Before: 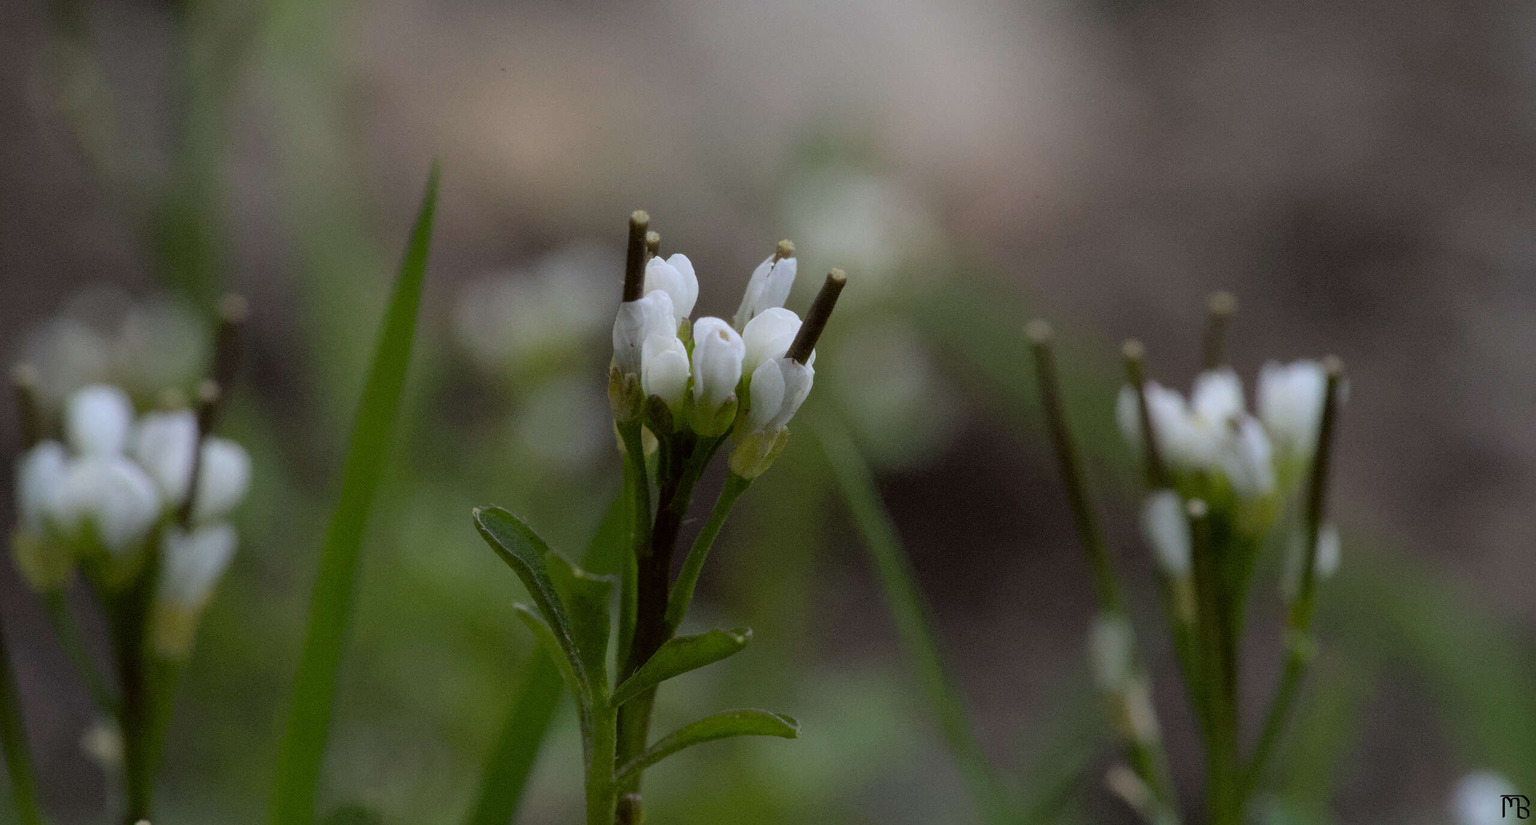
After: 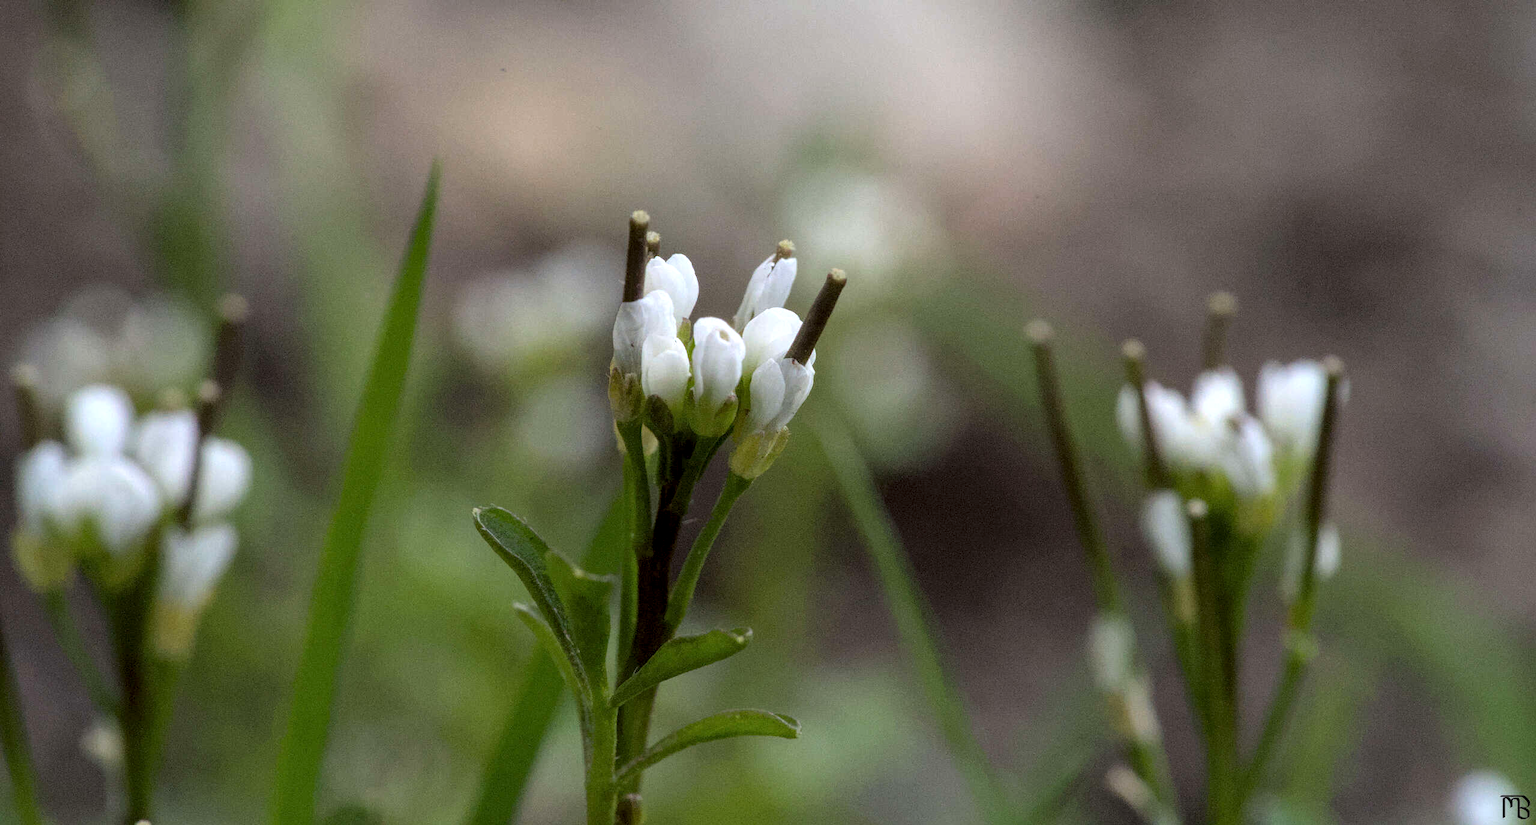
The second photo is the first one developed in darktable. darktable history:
exposure: black level correction 0, exposure 0.697 EV, compensate highlight preservation false
local contrast: on, module defaults
